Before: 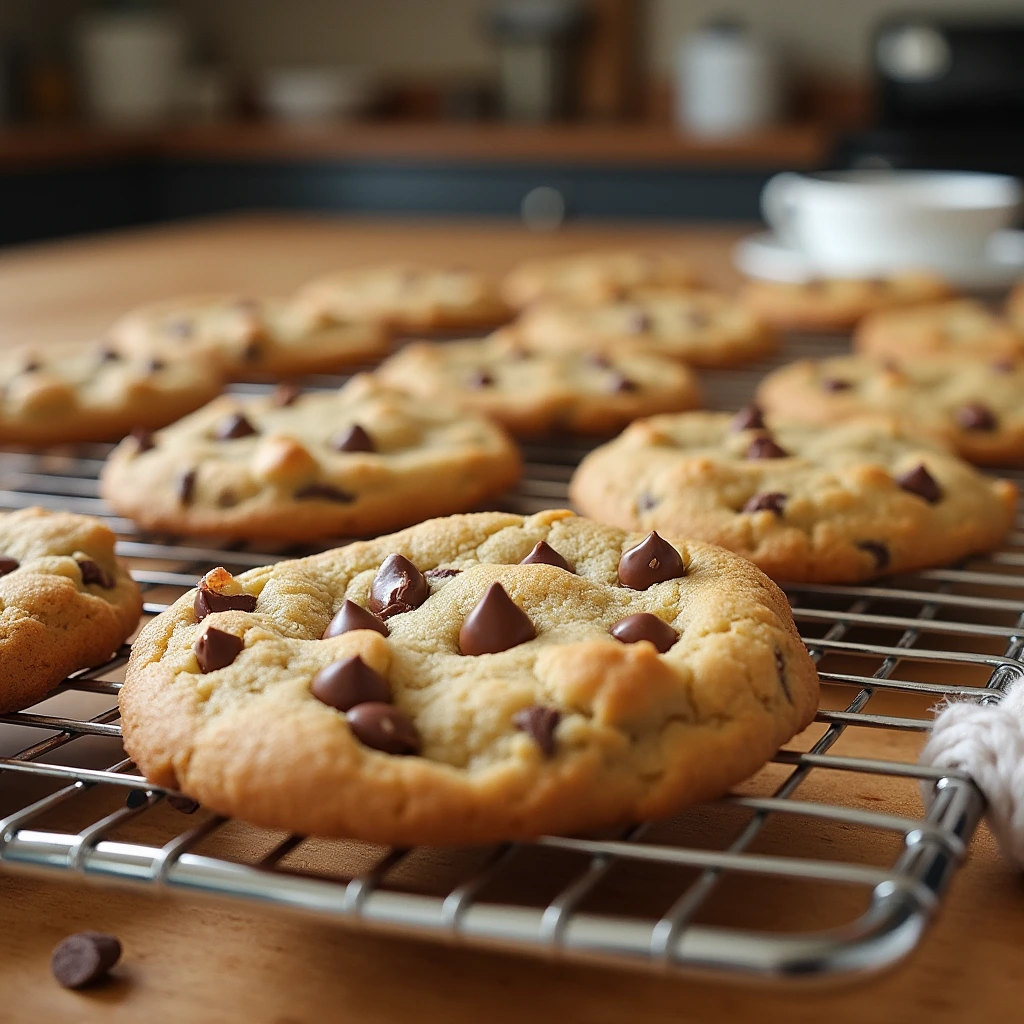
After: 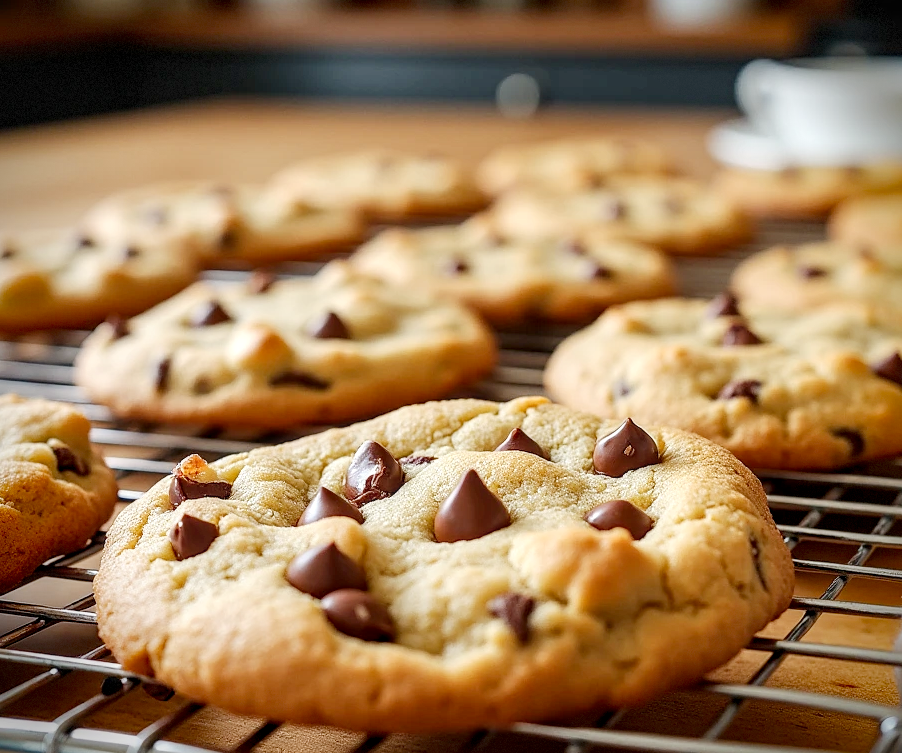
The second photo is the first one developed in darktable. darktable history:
crop and rotate: left 2.45%, top 11.116%, right 9.448%, bottom 15.297%
local contrast: detail 140%
tone curve: curves: ch0 [(0, 0) (0.07, 0.057) (0.15, 0.177) (0.352, 0.445) (0.59, 0.703) (0.857, 0.908) (1, 1)], preserve colors none
vignetting: fall-off radius 45.78%, saturation 0.37, dithering 8-bit output
